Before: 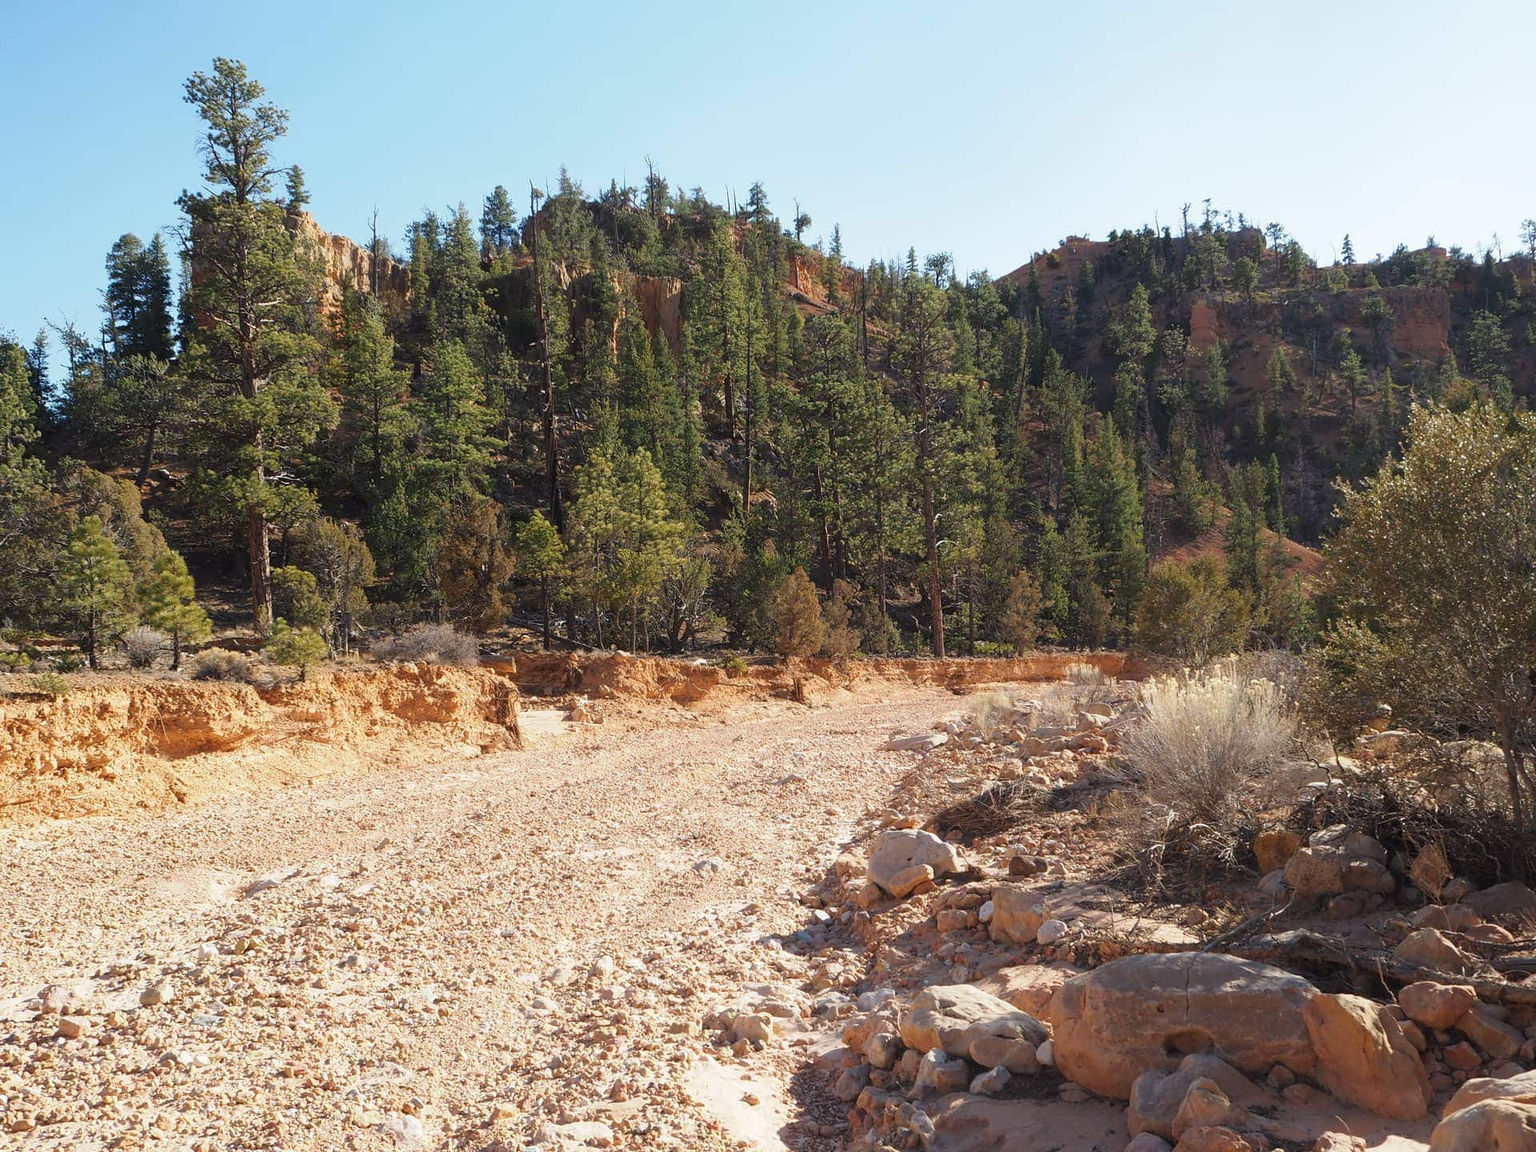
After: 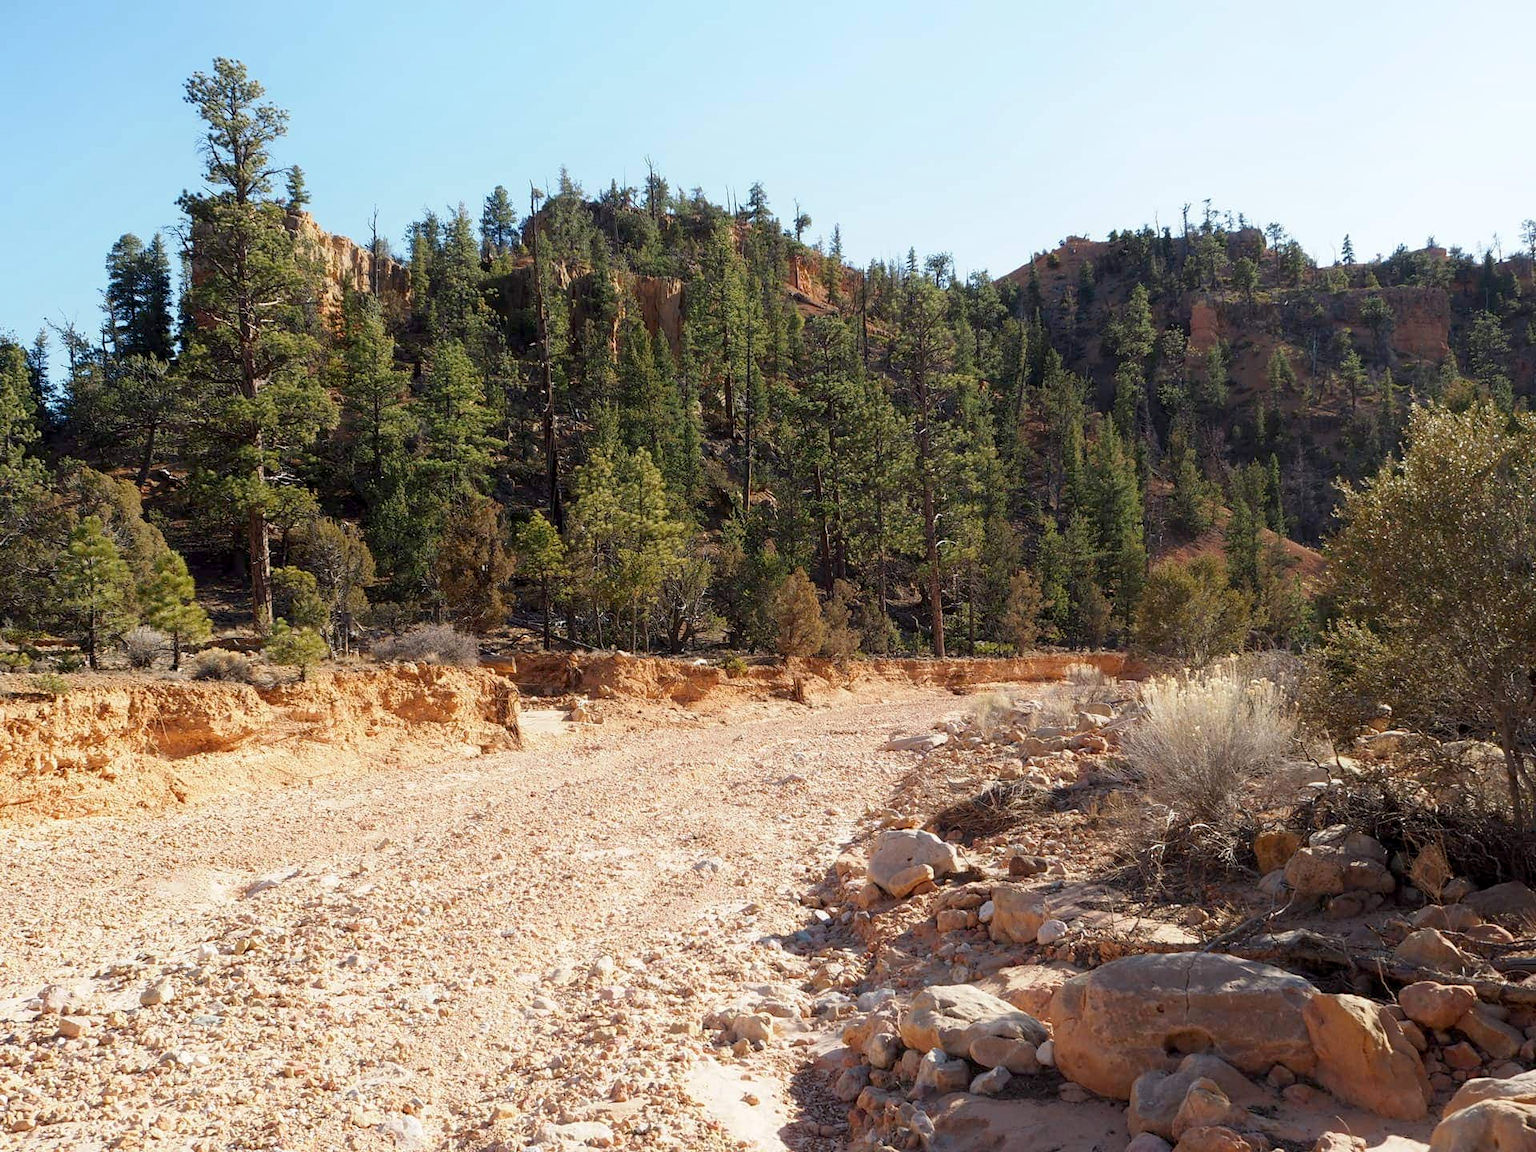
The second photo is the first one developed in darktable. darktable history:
shadows and highlights: radius 93.07, shadows -14.46, white point adjustment 0.23, highlights 31.48, compress 48.23%, highlights color adjustment 52.79%, soften with gaussian
exposure: black level correction 0.007, compensate highlight preservation false
